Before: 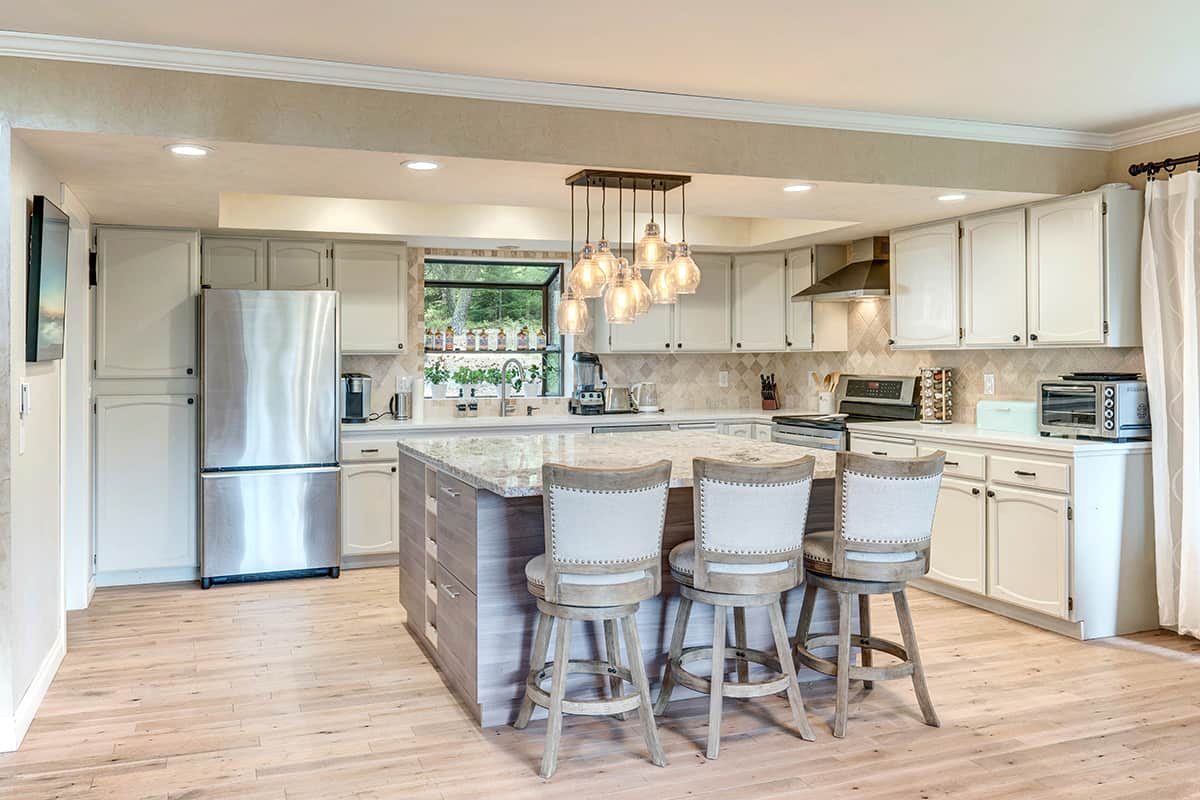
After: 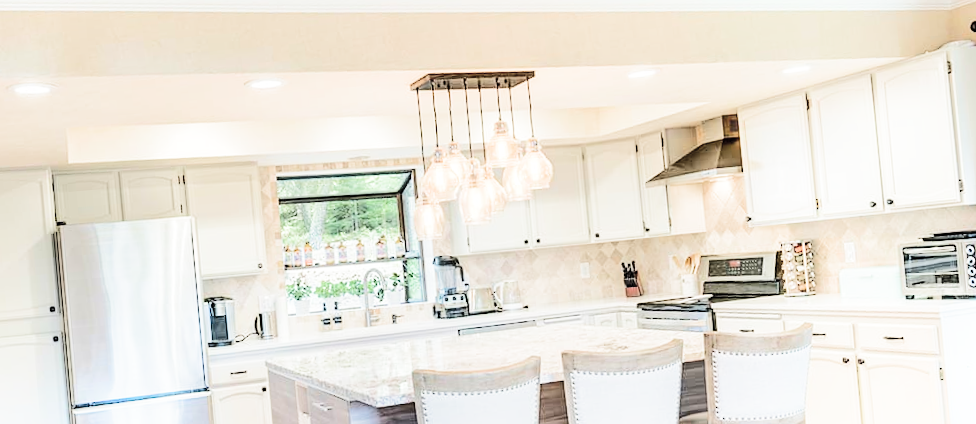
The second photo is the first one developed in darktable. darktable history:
filmic rgb: middle gray luminance 21.73%, black relative exposure -14 EV, white relative exposure 2.96 EV, threshold 6 EV, target black luminance 0%, hardness 8.81, latitude 59.69%, contrast 1.208, highlights saturation mix 5%, shadows ↔ highlights balance 41.6%, add noise in highlights 0, color science v3 (2019), use custom middle-gray values true, iterations of high-quality reconstruction 0, contrast in highlights soft, enable highlight reconstruction true
exposure: black level correction -0.002, exposure 0.708 EV, compensate exposure bias true, compensate highlight preservation false
rotate and perspective: rotation -5°, crop left 0.05, crop right 0.952, crop top 0.11, crop bottom 0.89
crop and rotate: left 9.345%, top 7.22%, right 4.982%, bottom 32.331%
shadows and highlights: highlights 70.7, soften with gaussian
